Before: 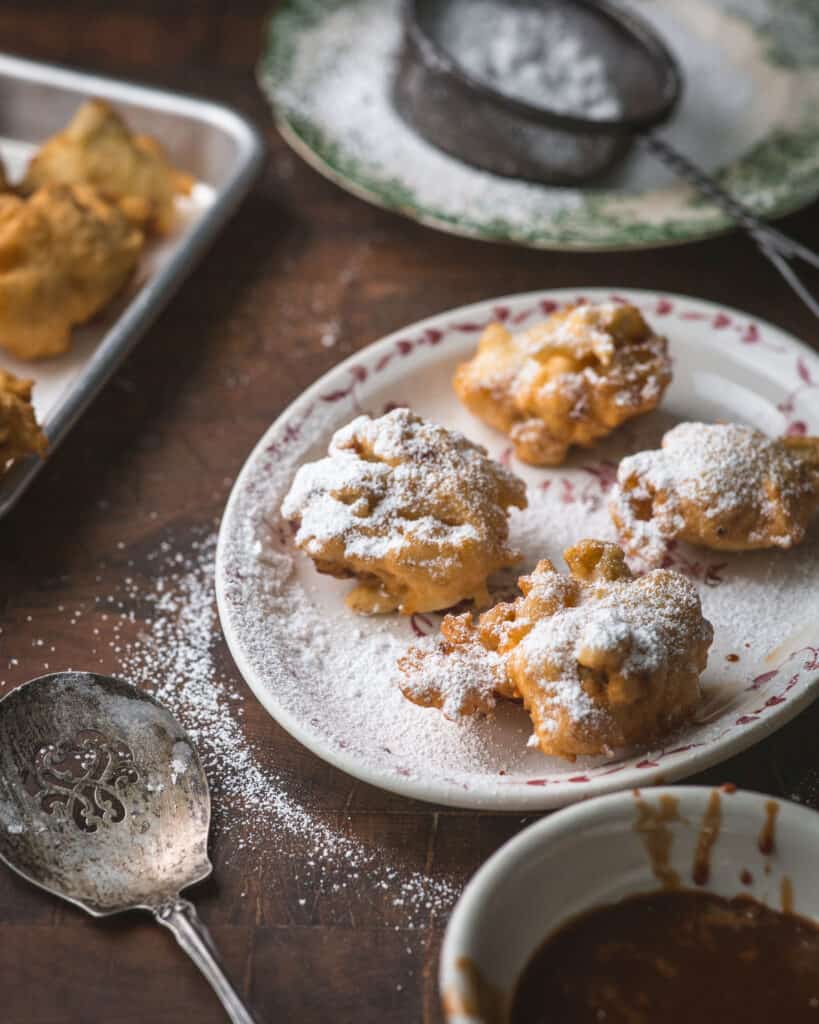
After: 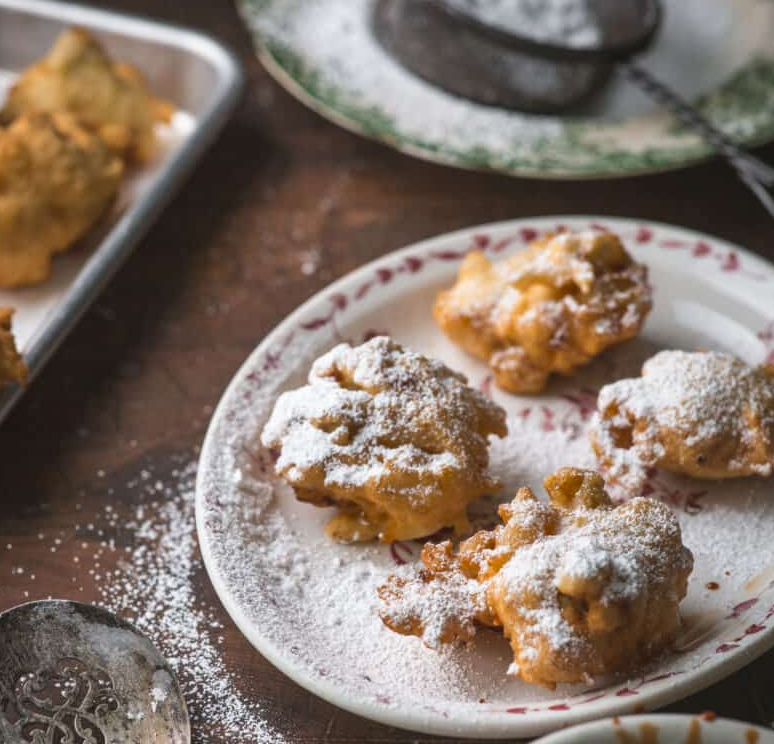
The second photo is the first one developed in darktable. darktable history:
shadows and highlights: shadows 19.44, highlights -85.07, soften with gaussian
crop: left 2.496%, top 7.105%, right 2.979%, bottom 20.201%
